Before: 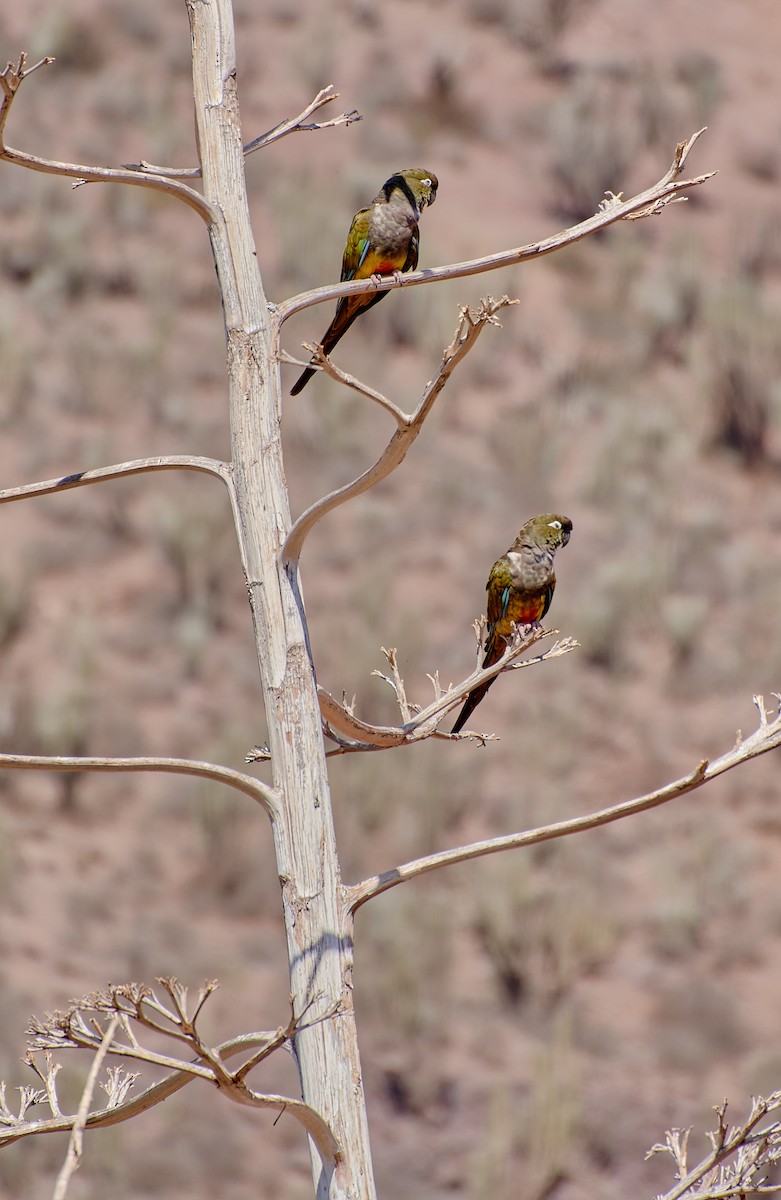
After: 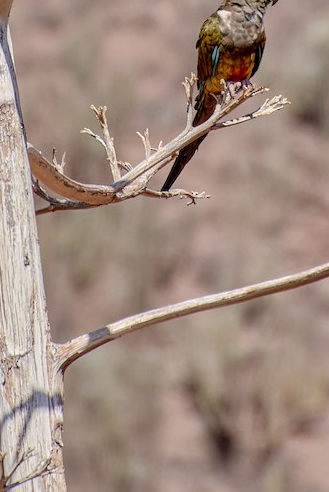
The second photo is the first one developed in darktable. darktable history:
crop: left 37.221%, top 45.169%, right 20.63%, bottom 13.777%
local contrast: on, module defaults
